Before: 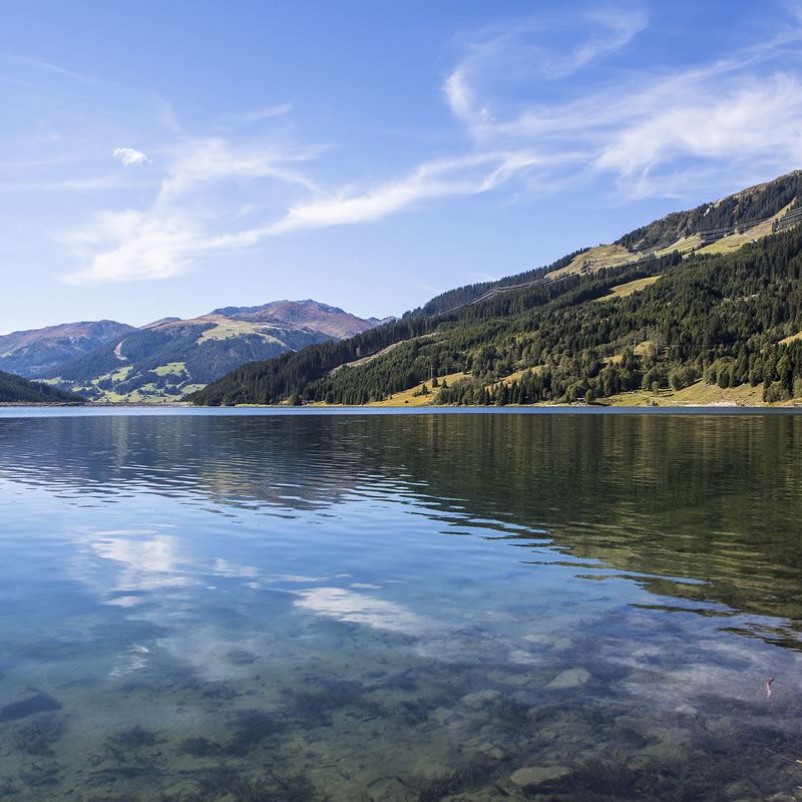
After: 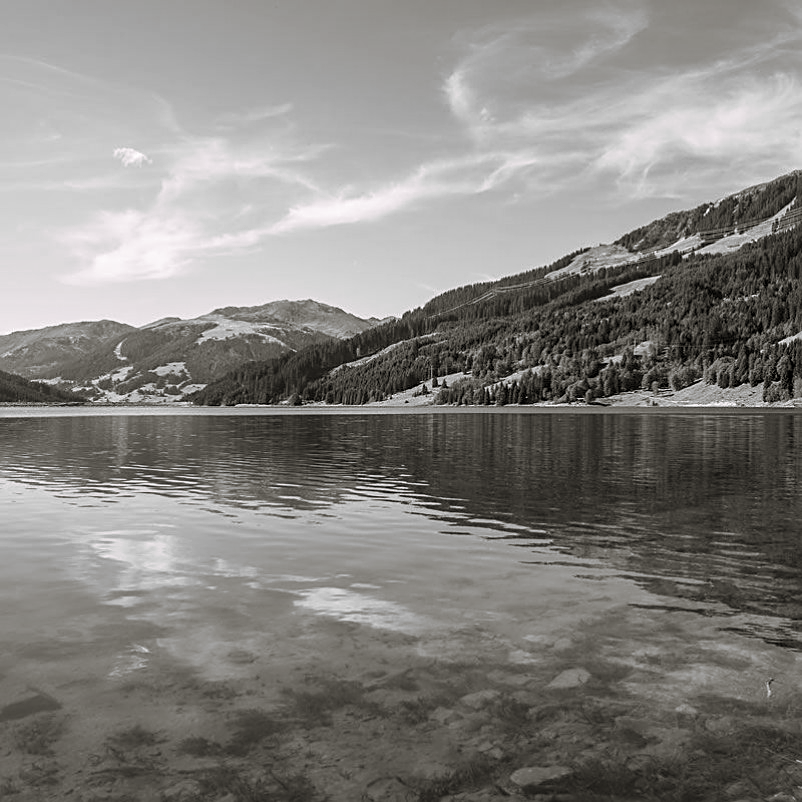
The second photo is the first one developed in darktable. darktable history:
split-toning: shadows › hue 46.8°, shadows › saturation 0.17, highlights › hue 316.8°, highlights › saturation 0.27, balance -51.82
velvia: on, module defaults
monochrome: on, module defaults
sharpen: on, module defaults
